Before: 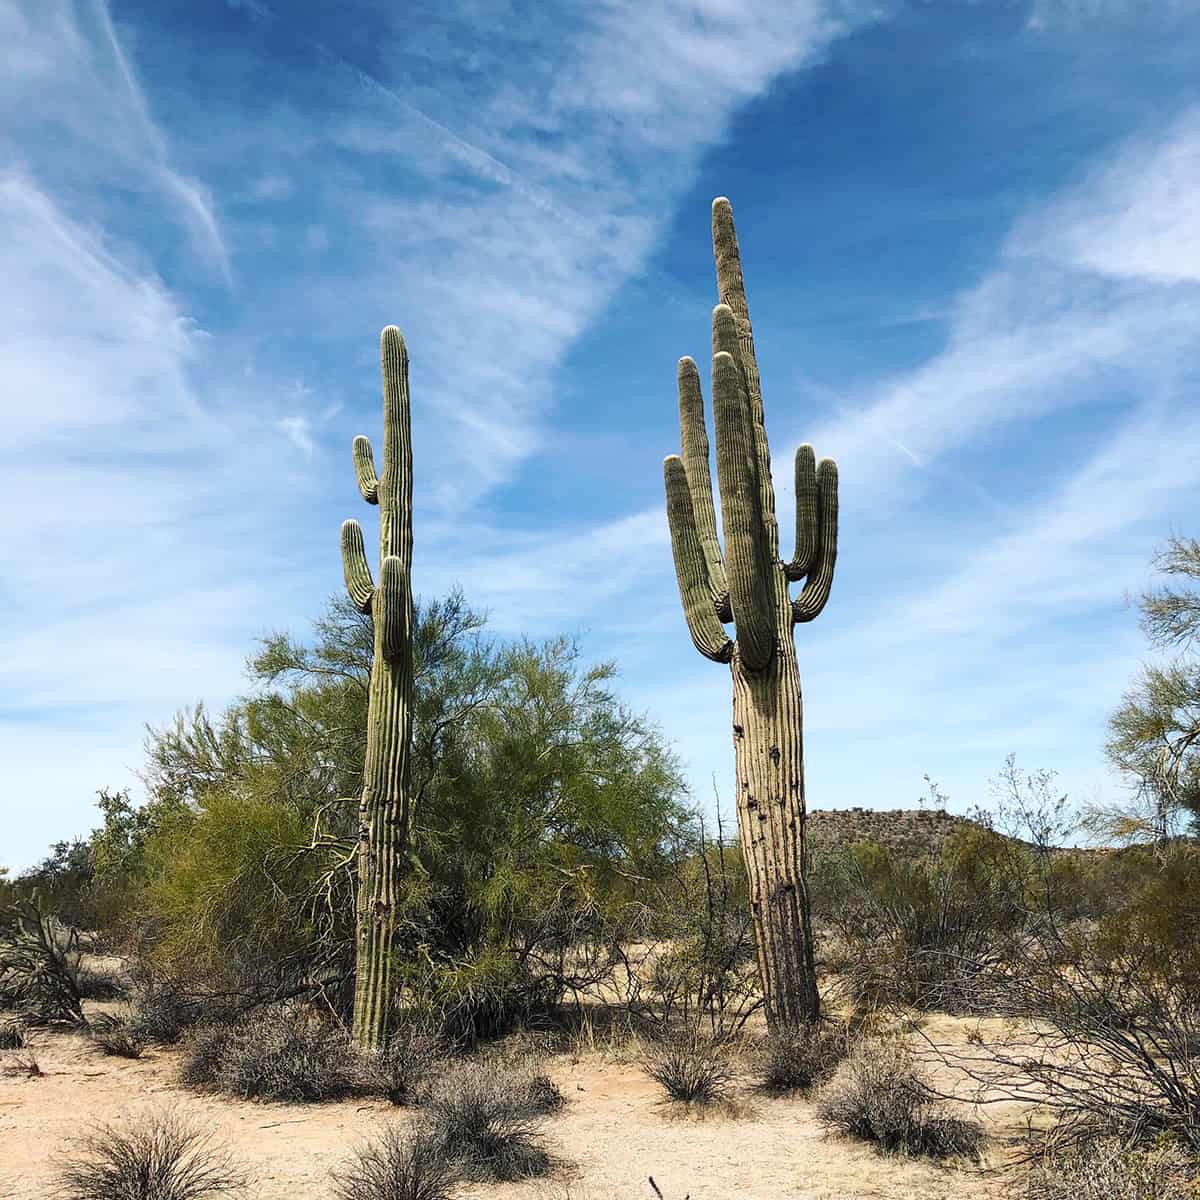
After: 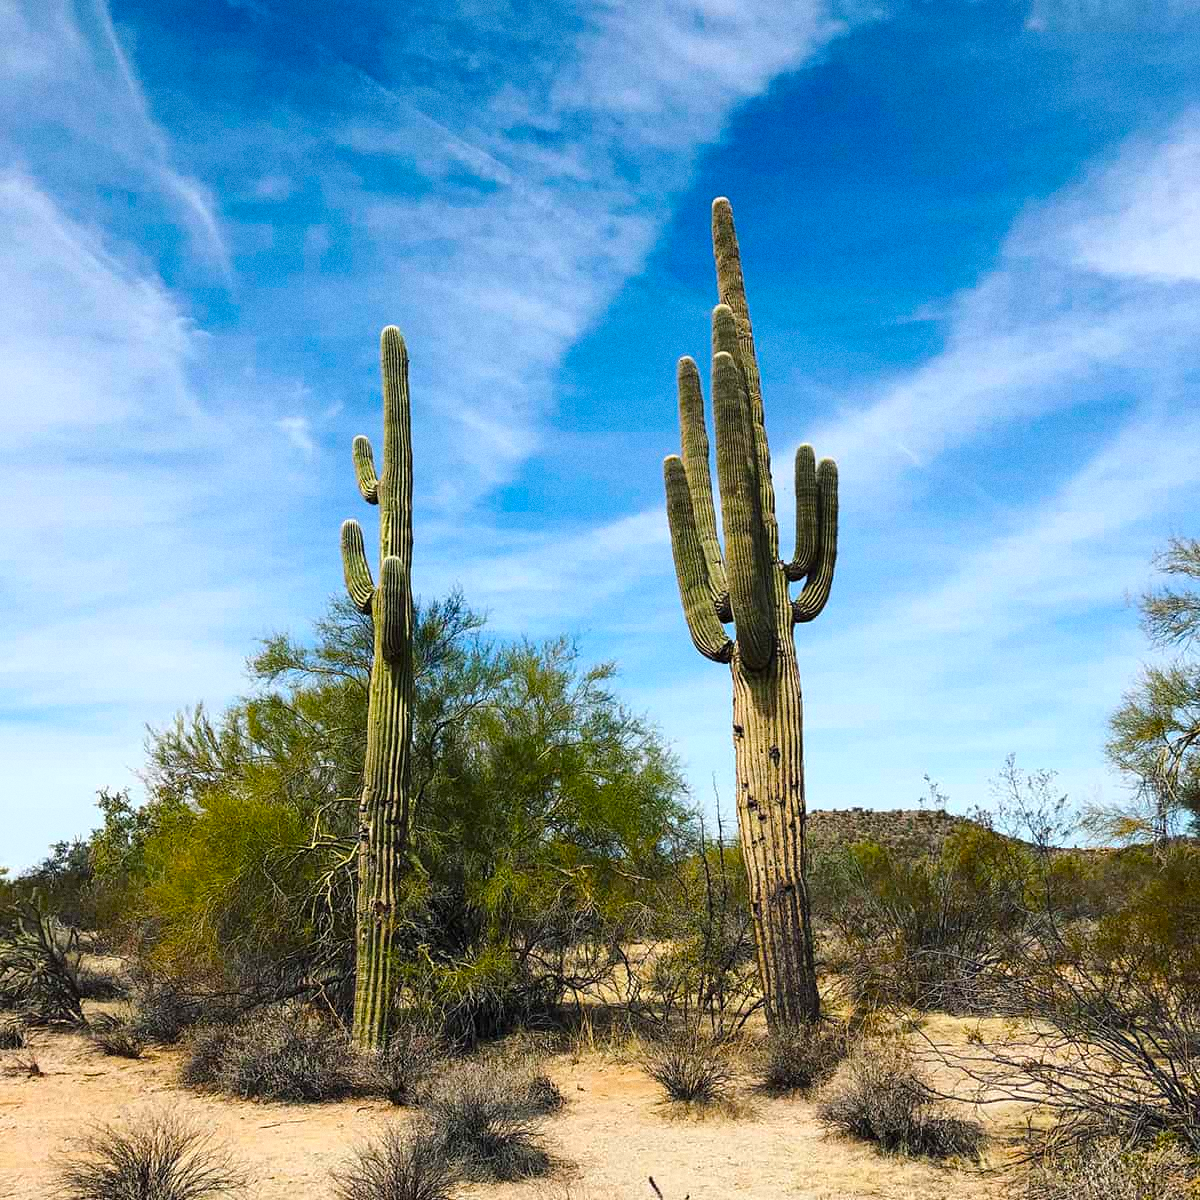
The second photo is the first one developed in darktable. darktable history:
grain: coarseness 0.47 ISO
color balance rgb: linear chroma grading › global chroma 15%, perceptual saturation grading › global saturation 30%
